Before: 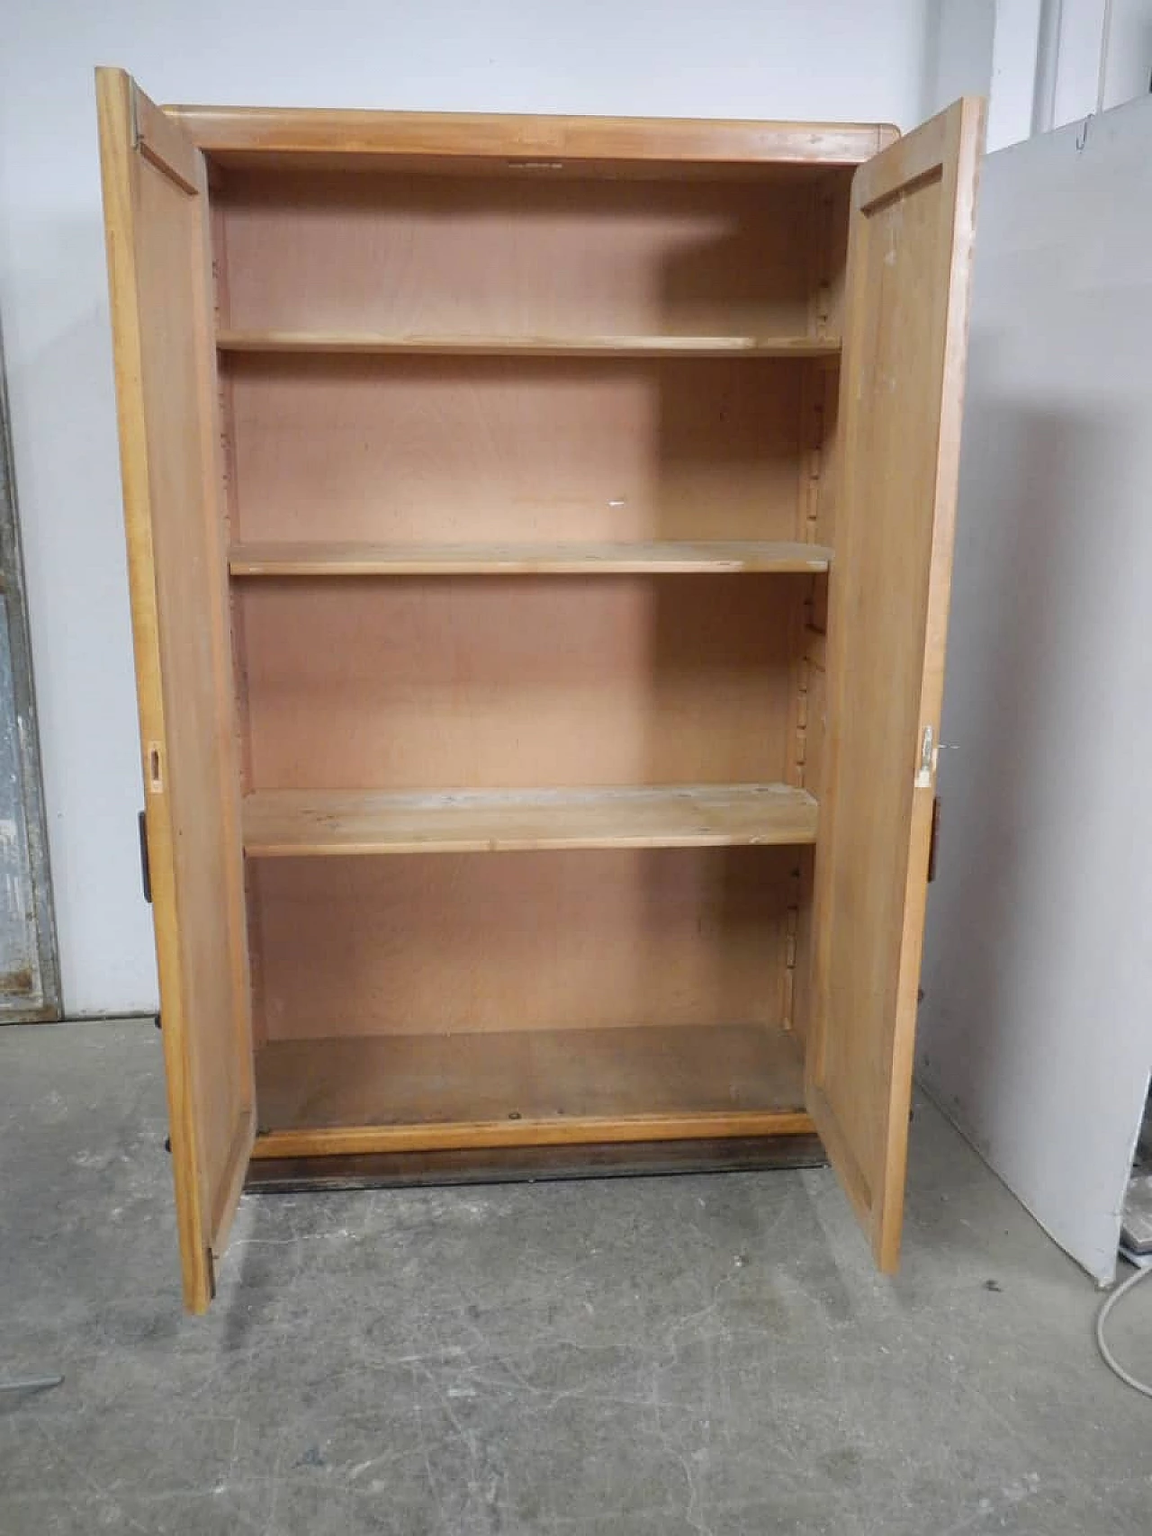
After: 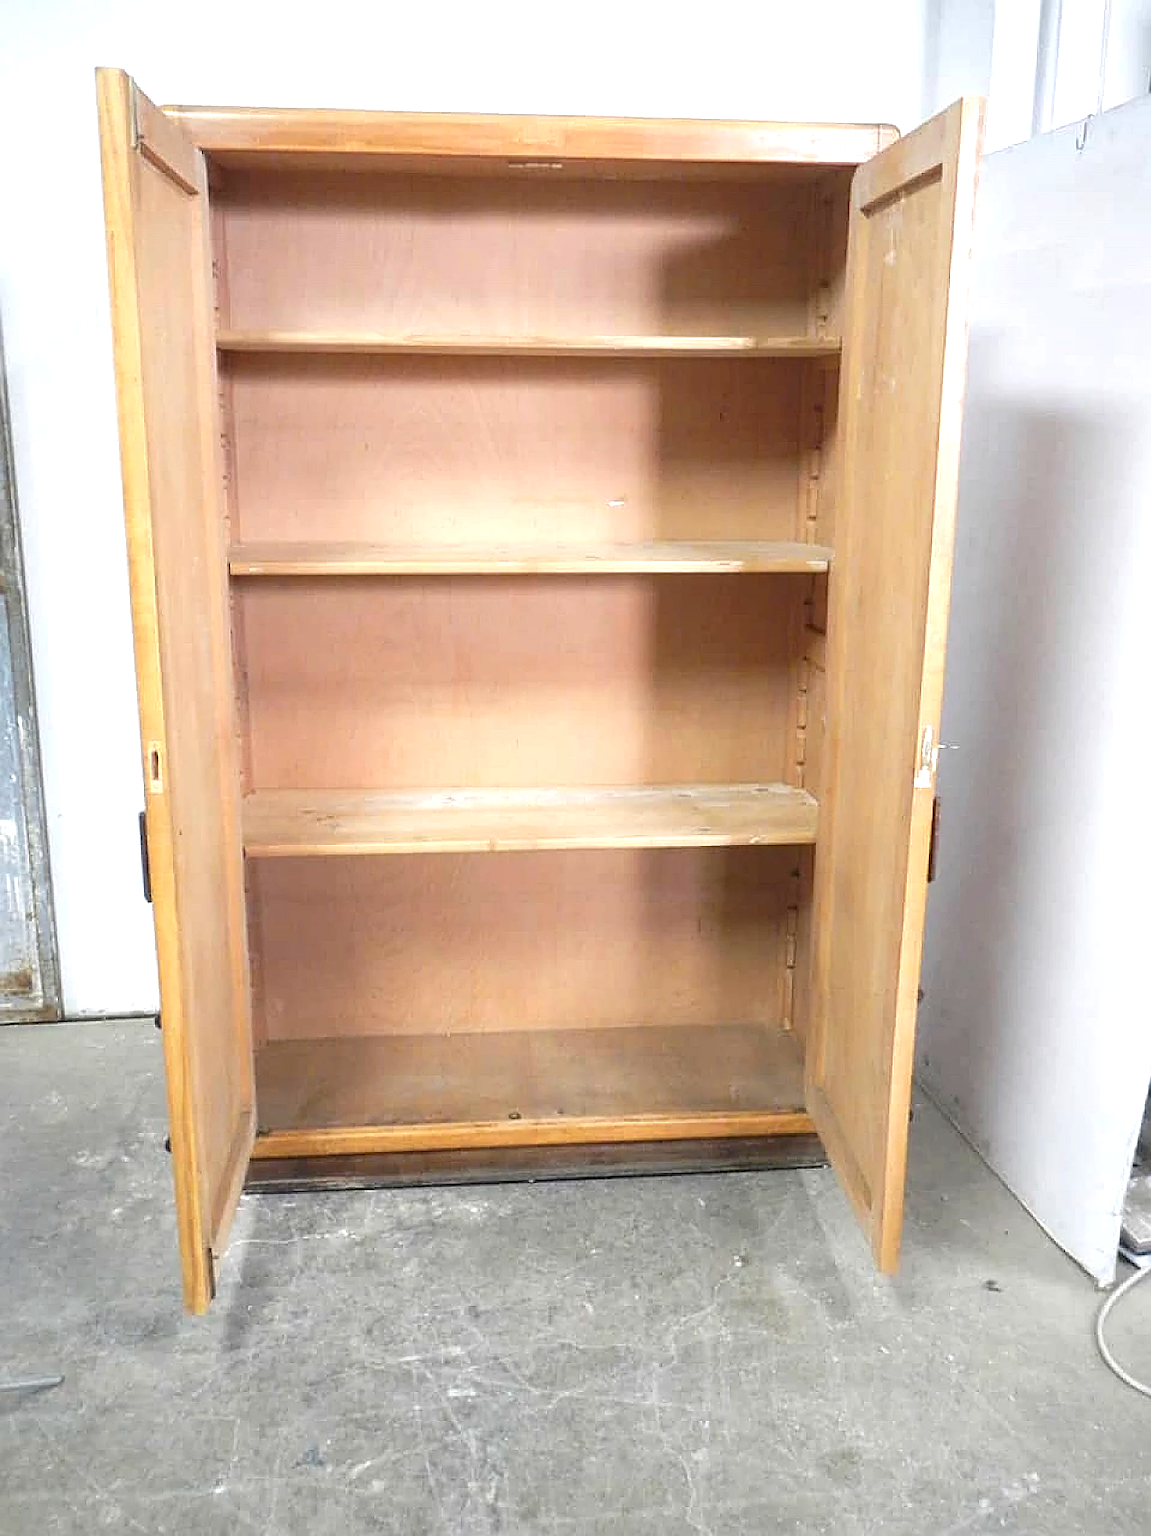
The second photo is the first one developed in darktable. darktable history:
sharpen: on, module defaults
exposure: exposure 1 EV, compensate highlight preservation false
